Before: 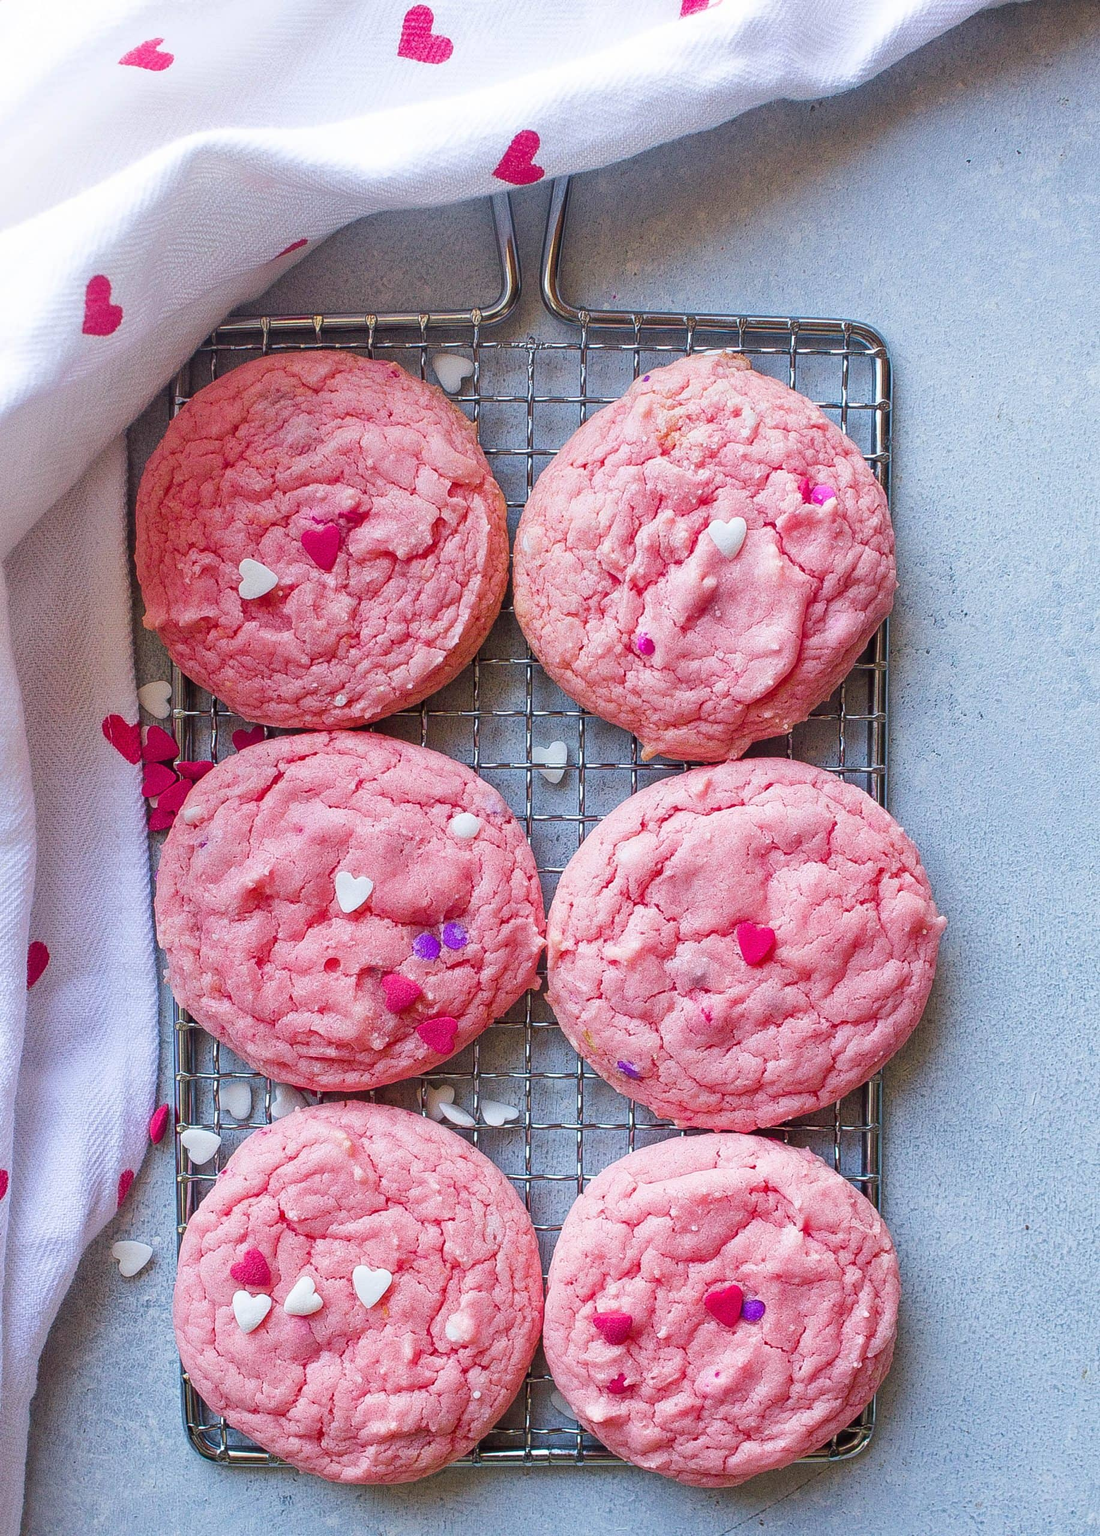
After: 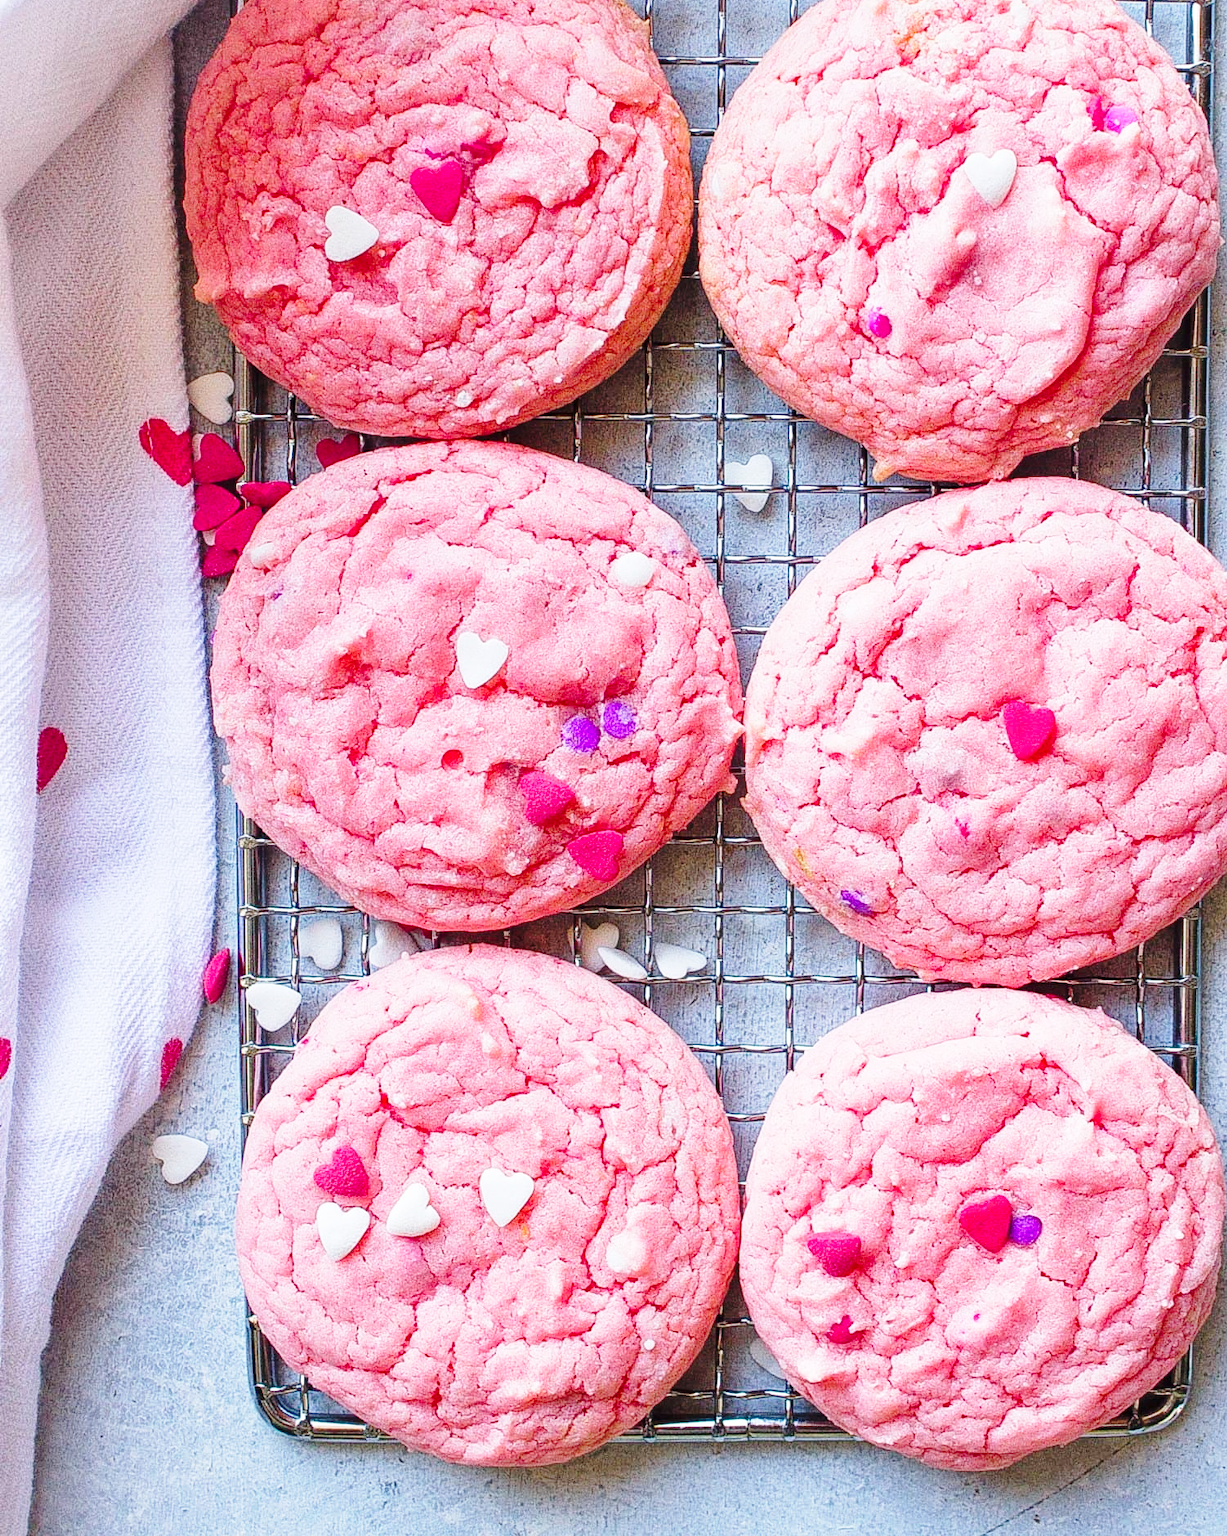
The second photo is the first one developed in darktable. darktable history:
crop: top 26.531%, right 17.959%
base curve: curves: ch0 [(0, 0) (0.028, 0.03) (0.121, 0.232) (0.46, 0.748) (0.859, 0.968) (1, 1)], preserve colors none
